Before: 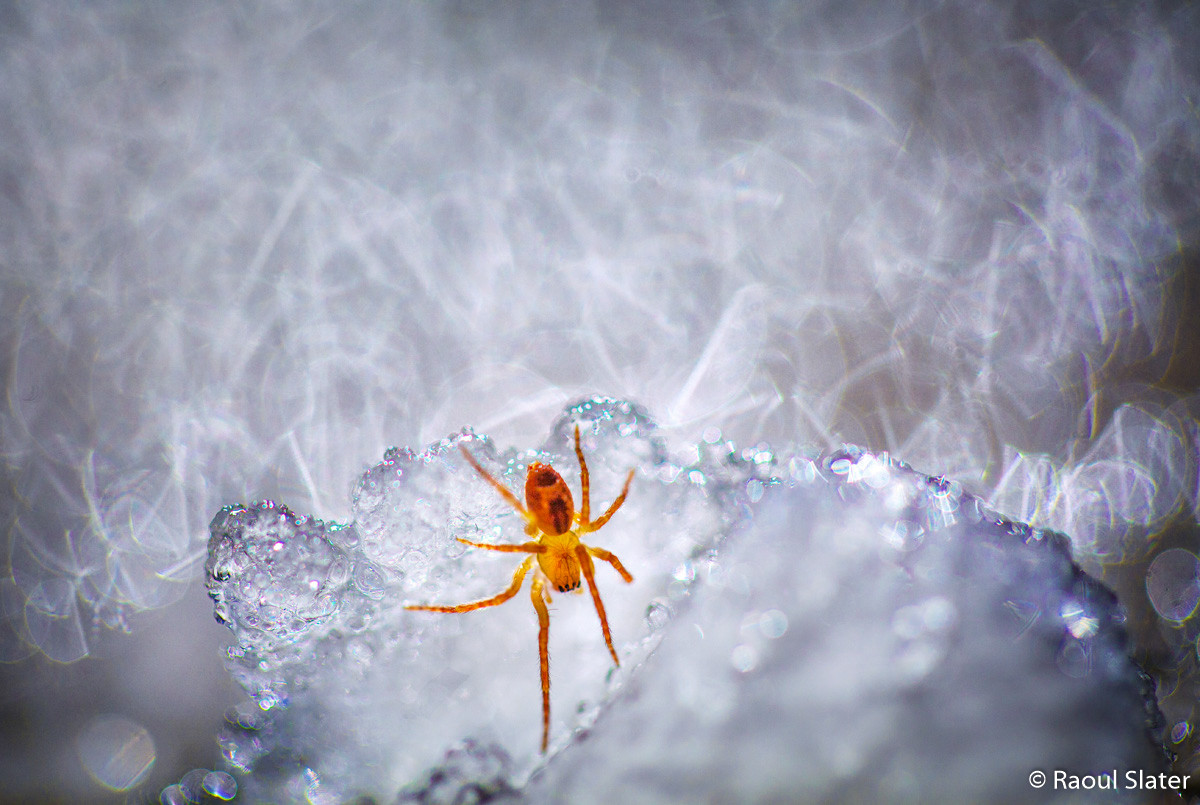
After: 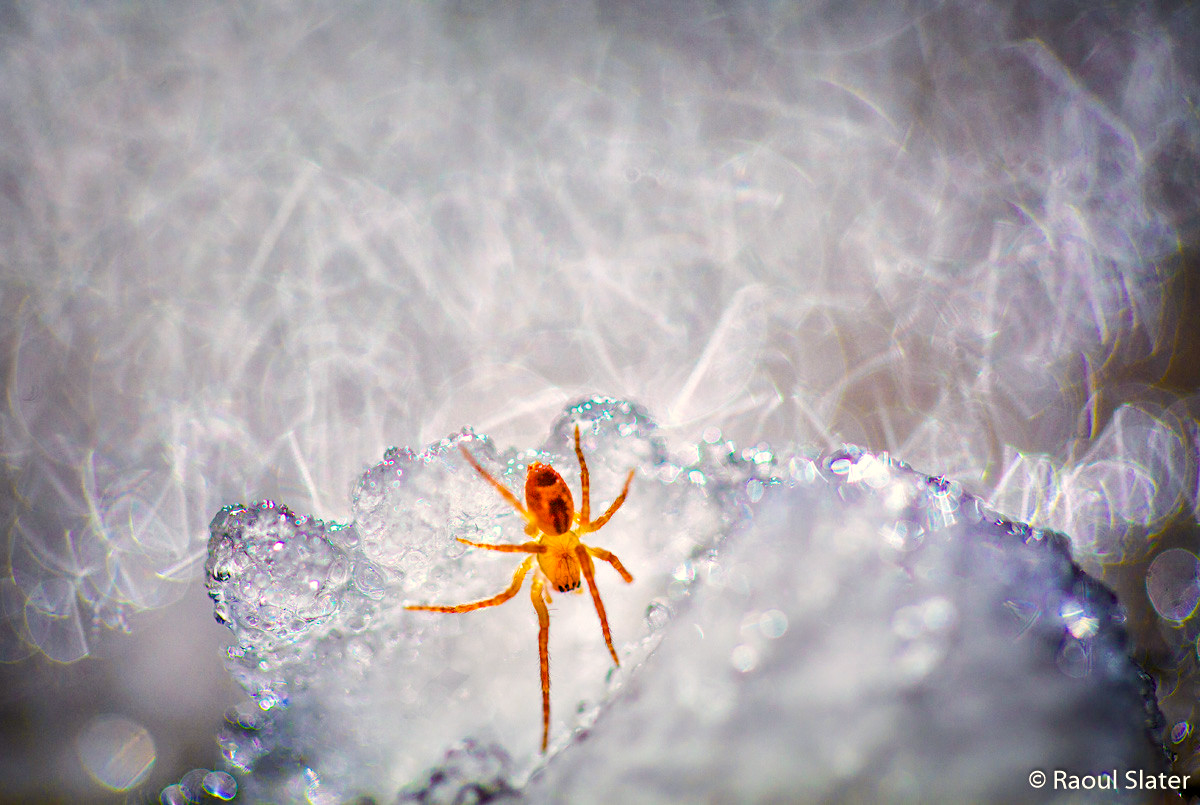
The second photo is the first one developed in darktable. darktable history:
tone equalizer: -8 EV -0.002 EV, -7 EV 0.005 EV, -6 EV -0.009 EV, -5 EV 0.011 EV, -4 EV -0.012 EV, -3 EV 0.007 EV, -2 EV -0.062 EV, -1 EV -0.293 EV, +0 EV -0.582 EV, smoothing diameter 2%, edges refinement/feathering 20, mask exposure compensation -1.57 EV, filter diffusion 5
color balance rgb: global offset › luminance -0.51%, perceptual saturation grading › global saturation 27.53%, perceptual saturation grading › highlights -25%, perceptual saturation grading › shadows 25%, perceptual brilliance grading › highlights 6.62%, perceptual brilliance grading › mid-tones 17.07%, perceptual brilliance grading › shadows -5.23%
white balance: red 1.045, blue 0.932
